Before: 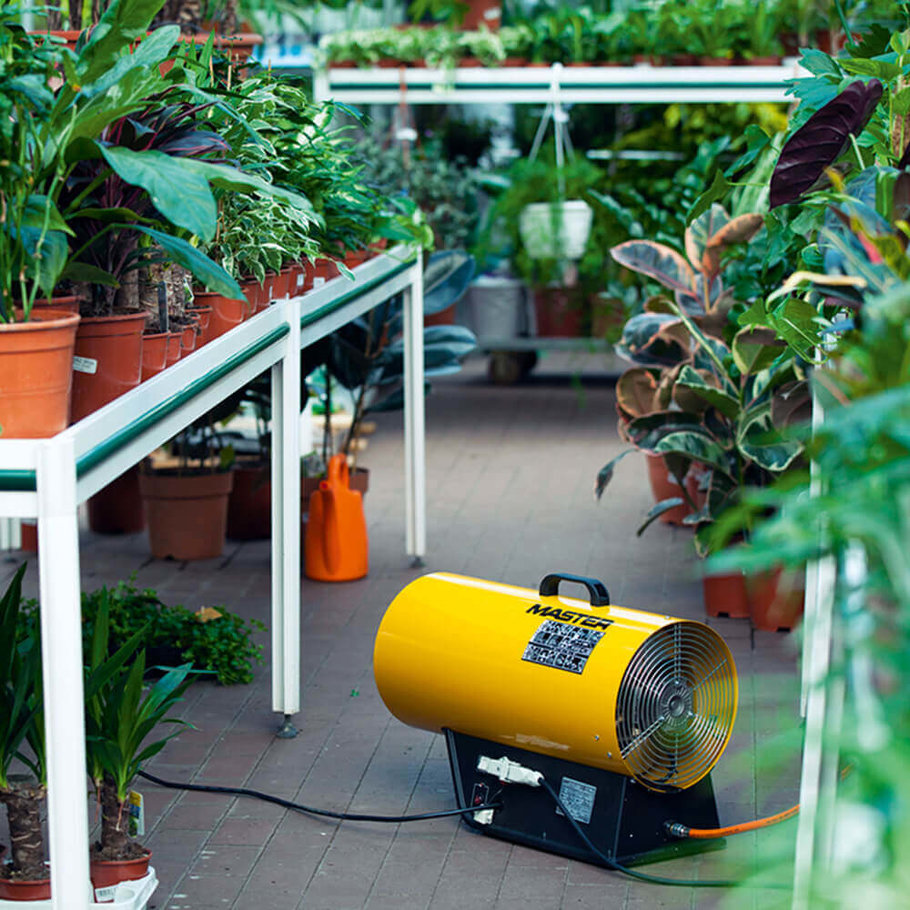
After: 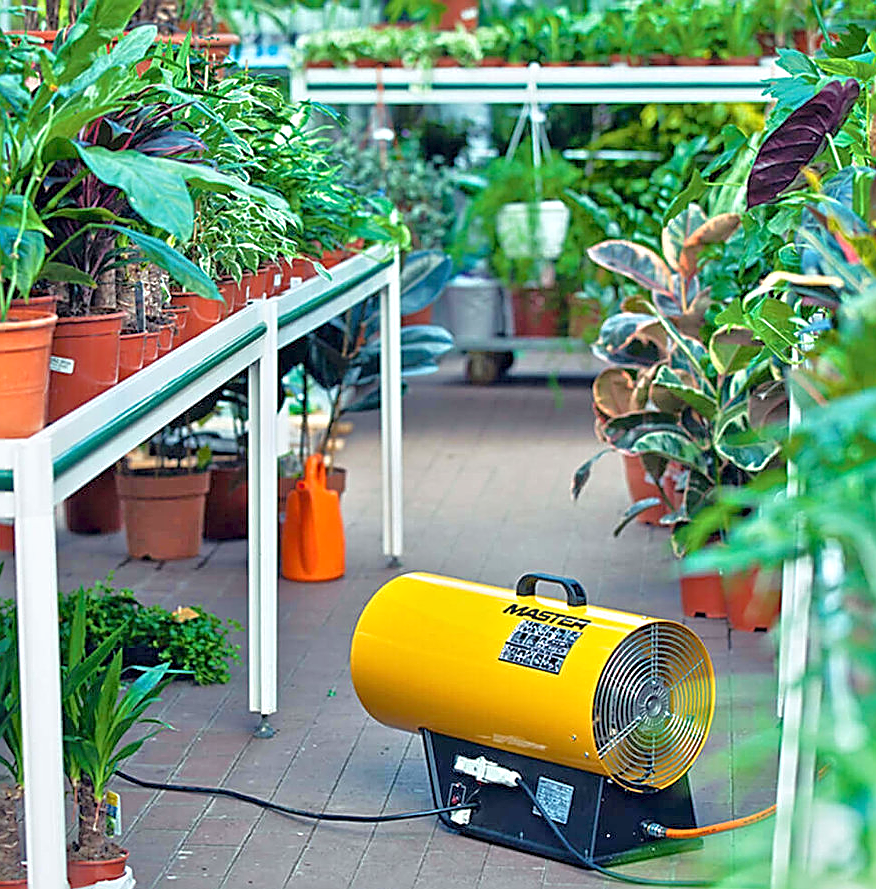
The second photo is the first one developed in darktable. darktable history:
crop and rotate: left 2.536%, right 1.107%, bottom 2.246%
base curve: exposure shift 0, preserve colors none
sharpen: amount 1
tone equalizer: -8 EV 2 EV, -7 EV 2 EV, -6 EV 2 EV, -5 EV 2 EV, -4 EV 2 EV, -3 EV 1.5 EV, -2 EV 1 EV, -1 EV 0.5 EV
